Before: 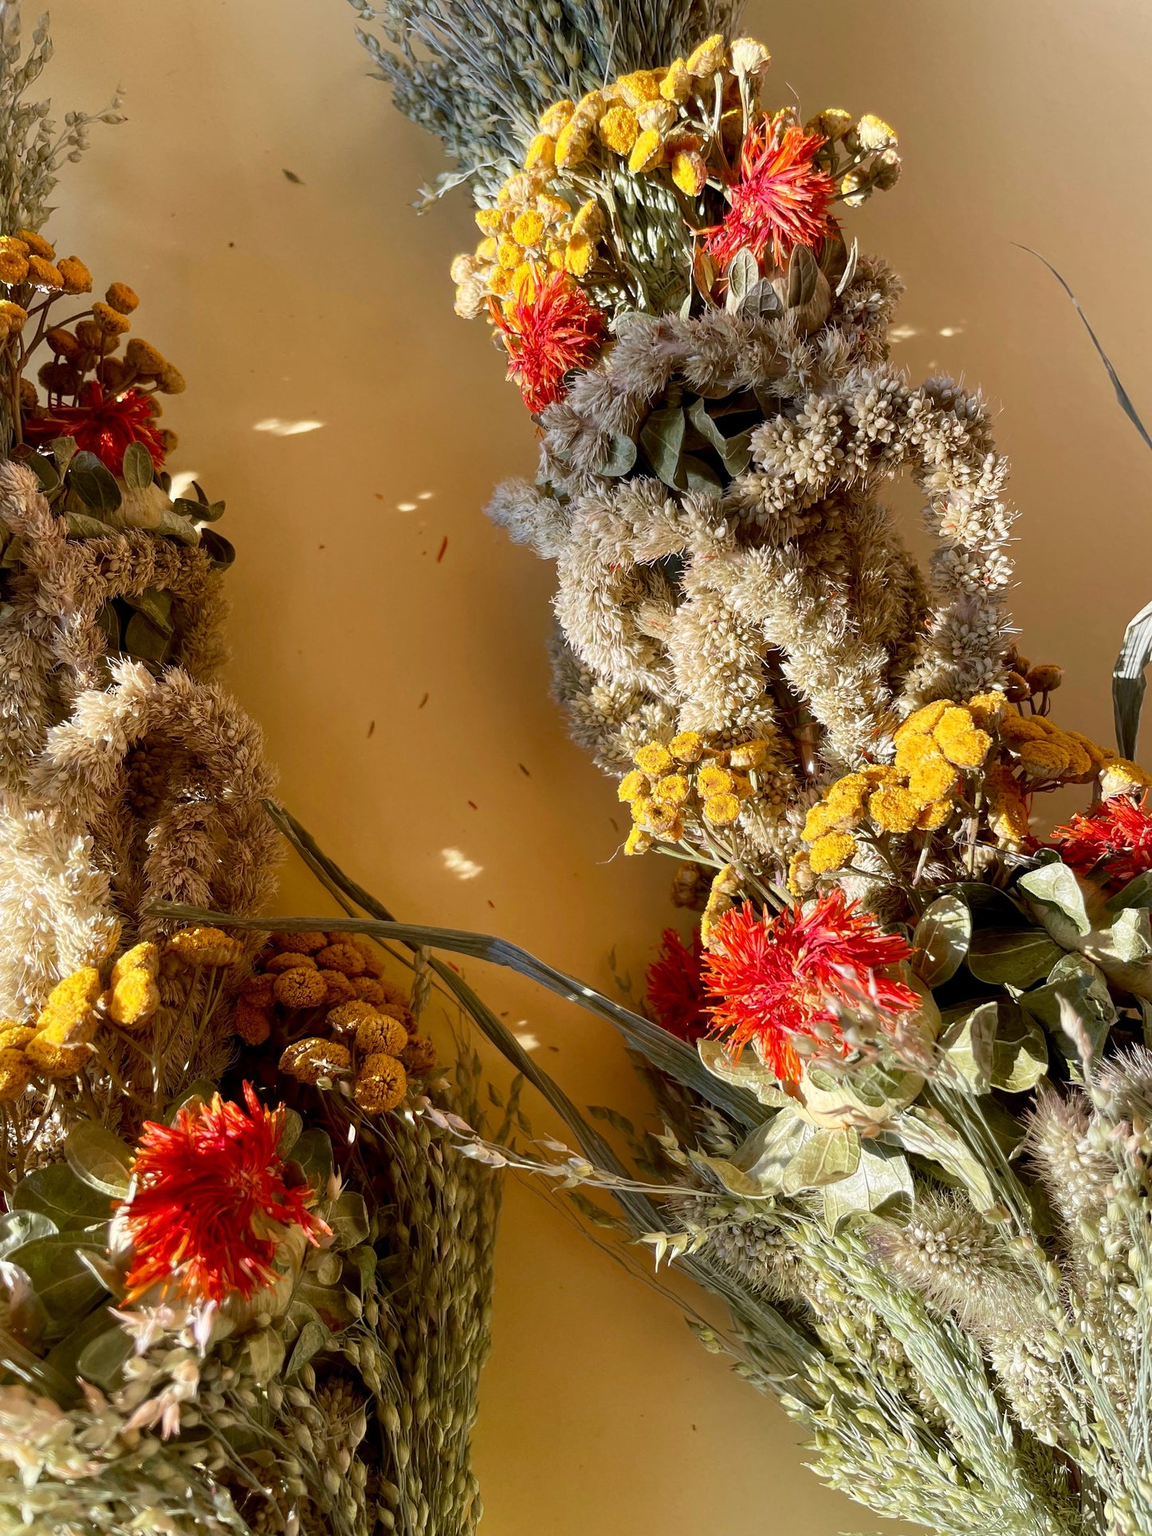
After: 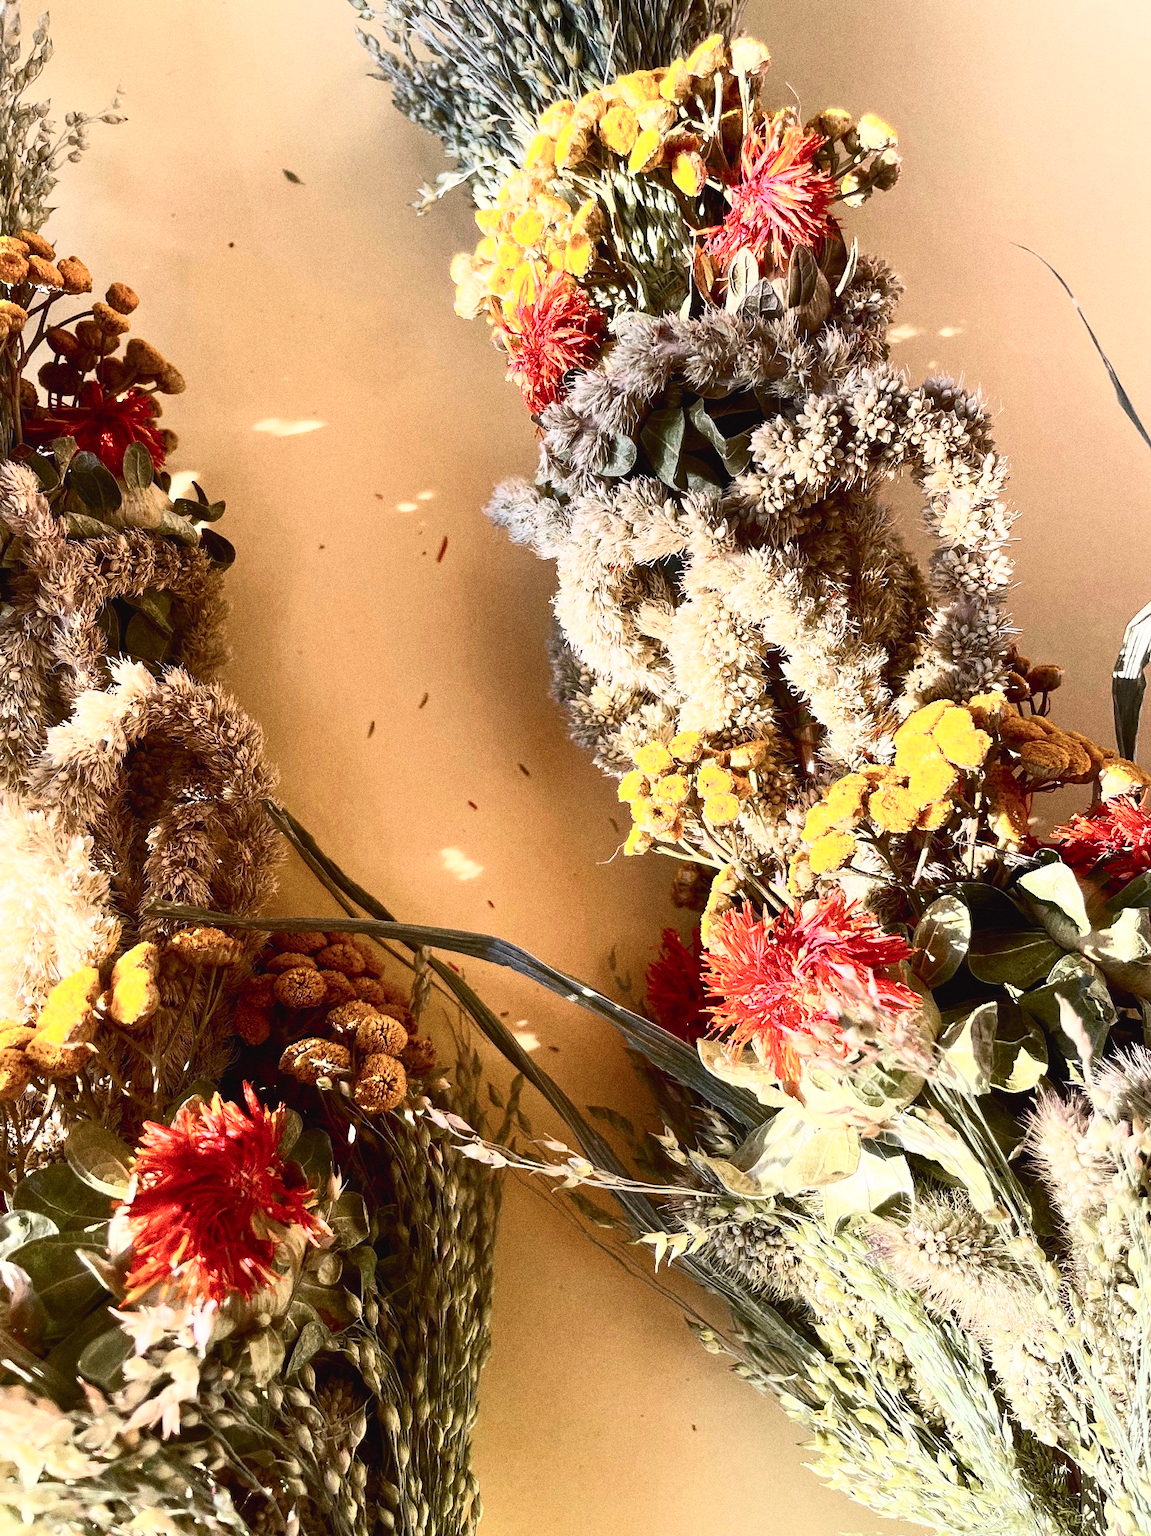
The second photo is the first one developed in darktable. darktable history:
contrast brightness saturation: contrast 0.39, brightness 0.1
tone curve: curves: ch0 [(0.003, 0.029) (0.188, 0.252) (0.46, 0.56) (0.608, 0.748) (0.871, 0.955) (1, 1)]; ch1 [(0, 0) (0.35, 0.356) (0.45, 0.453) (0.508, 0.515) (0.618, 0.634) (1, 1)]; ch2 [(0, 0) (0.456, 0.469) (0.5, 0.5) (0.634, 0.625) (1, 1)], color space Lab, independent channels, preserve colors none
grain: coarseness 0.09 ISO, strength 40%
